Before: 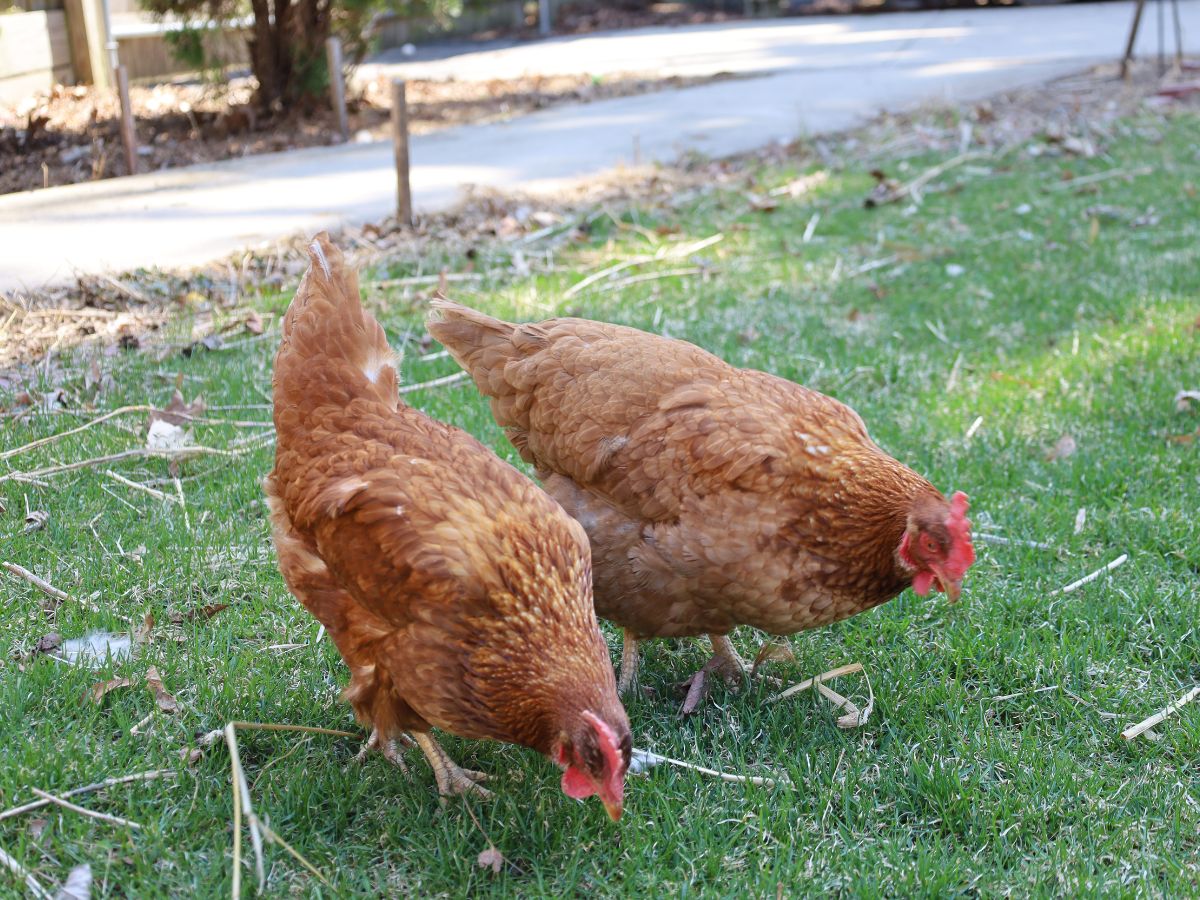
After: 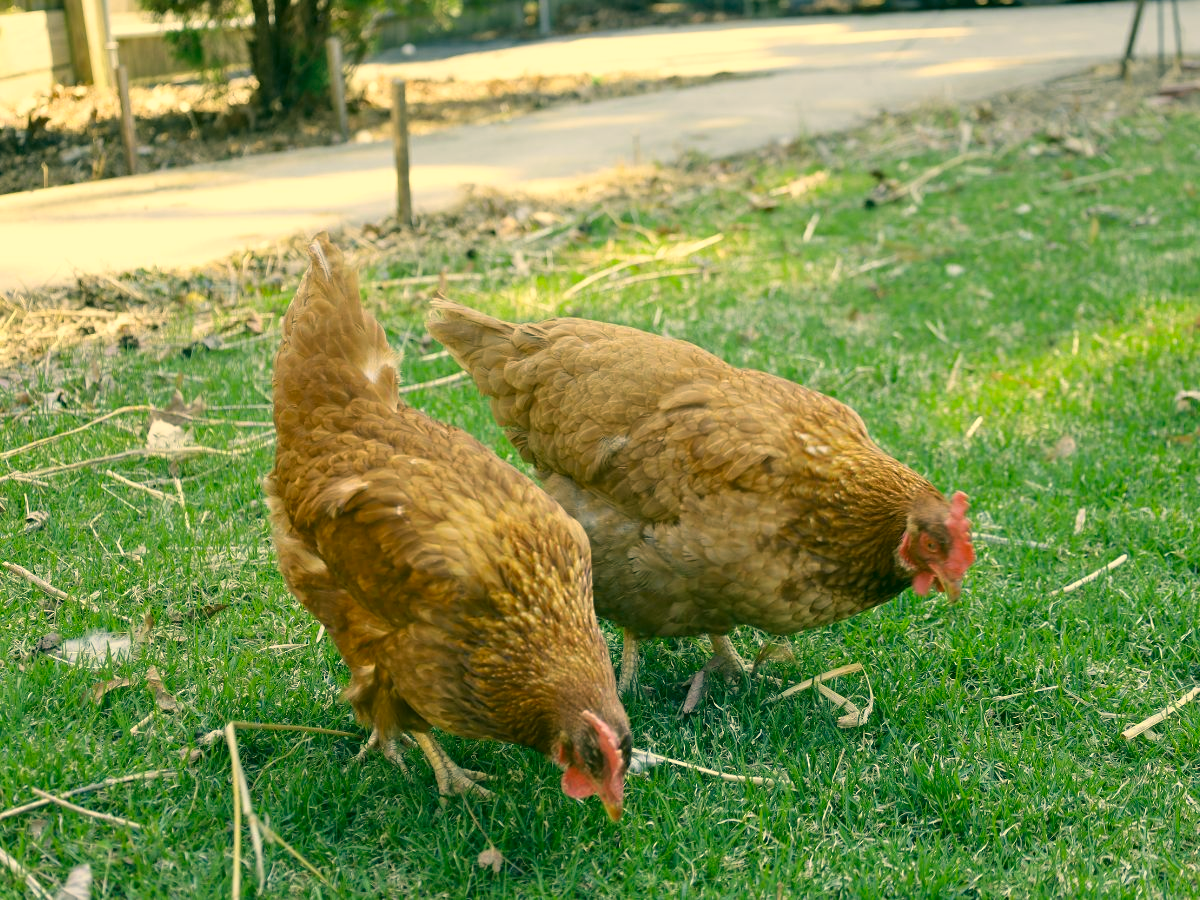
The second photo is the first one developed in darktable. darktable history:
color correction: highlights a* 5.67, highlights b* 33.75, shadows a* -25.99, shadows b* 3.92
